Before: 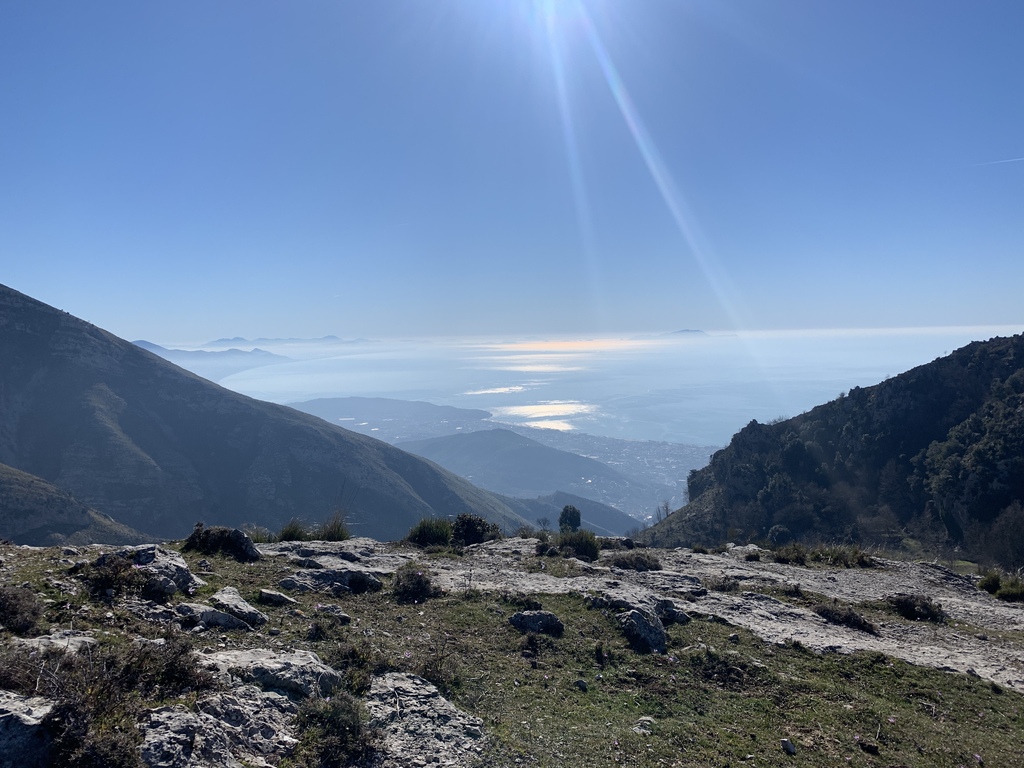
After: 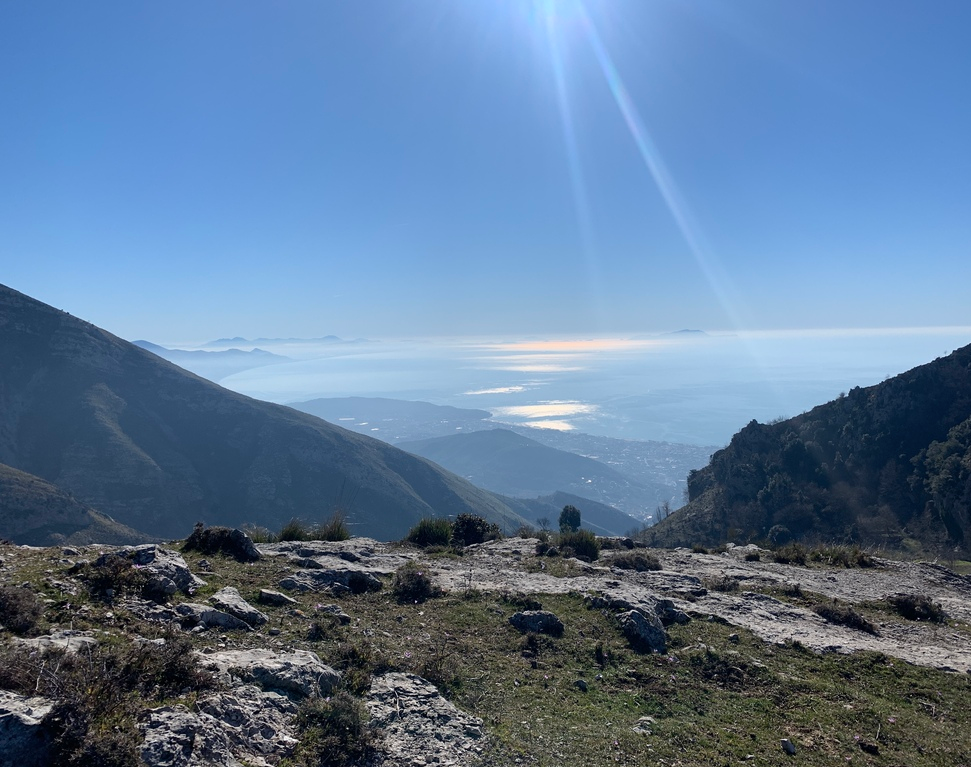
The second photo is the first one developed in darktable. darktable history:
crop and rotate: left 0%, right 5.097%
